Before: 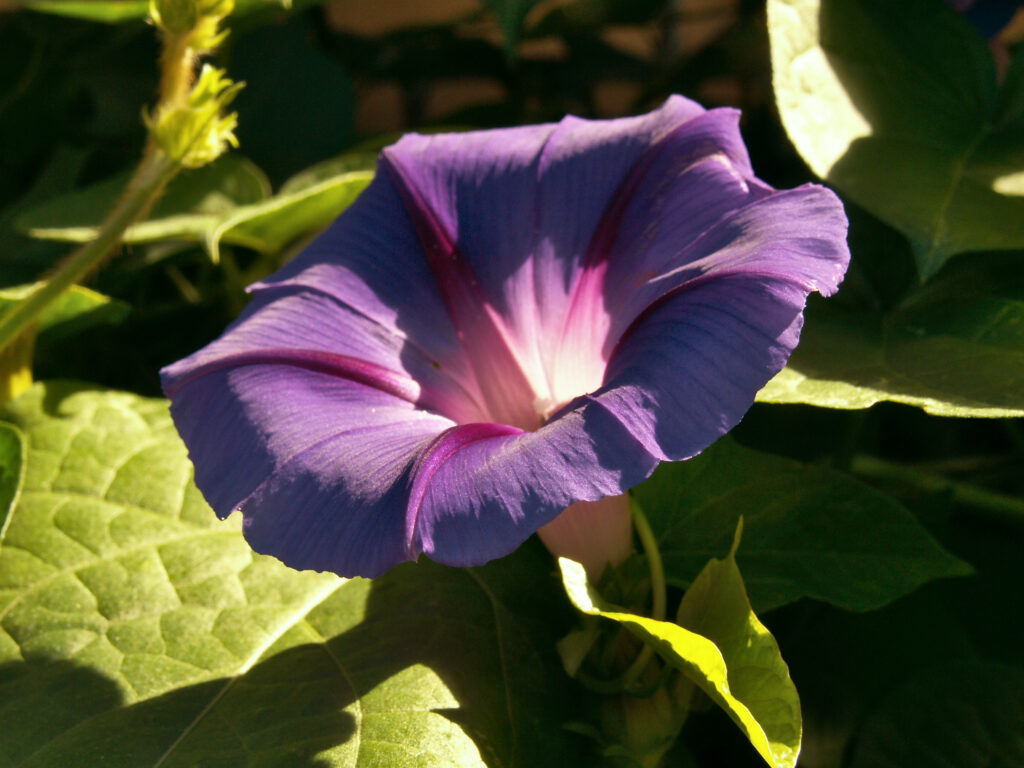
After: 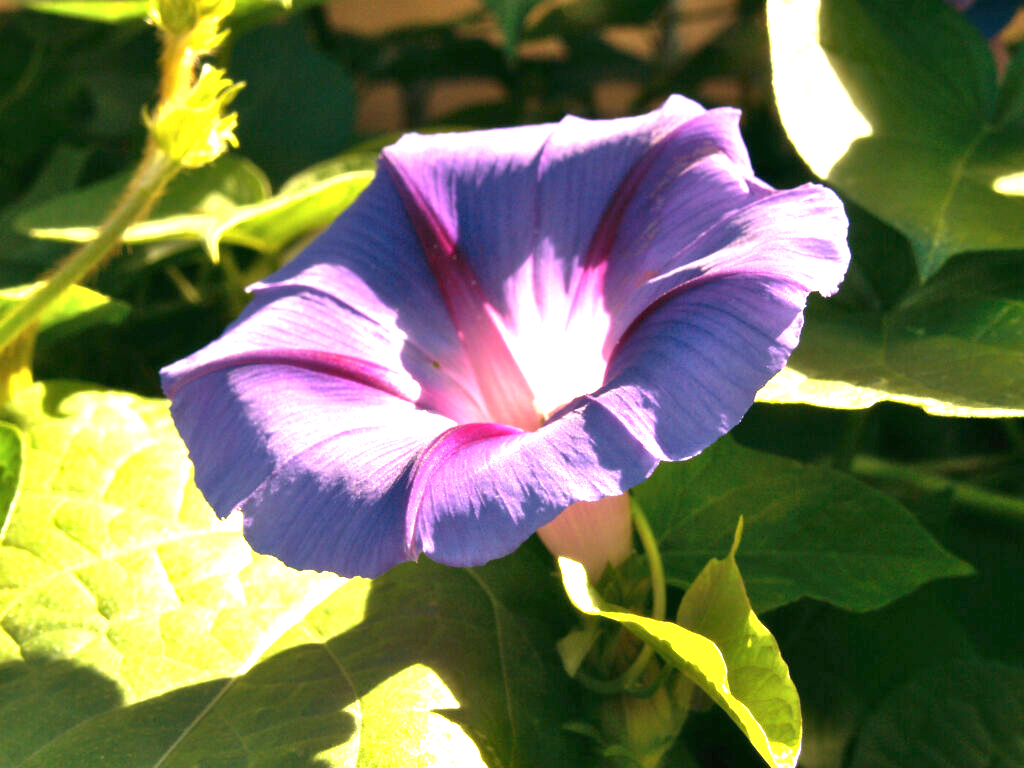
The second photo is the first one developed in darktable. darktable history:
tone equalizer: on, module defaults
exposure: black level correction 0, exposure 1.1 EV, compensate exposure bias true, compensate highlight preservation false
